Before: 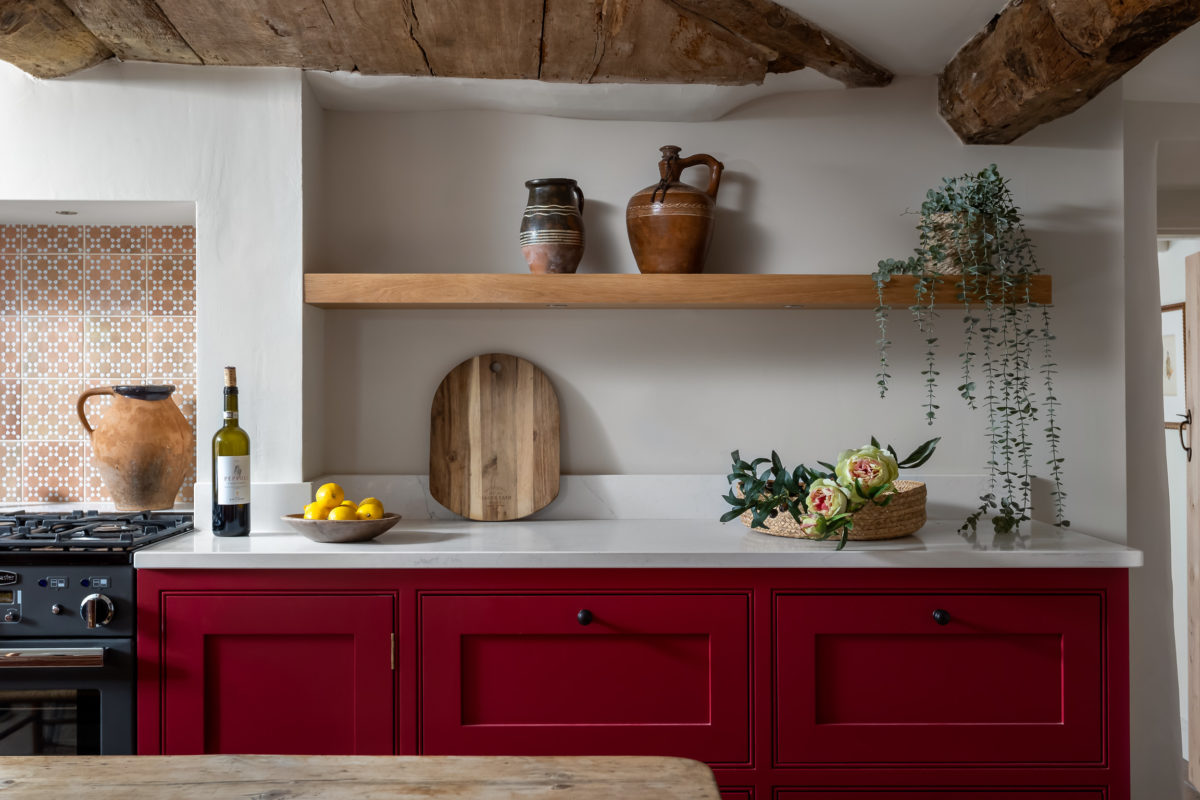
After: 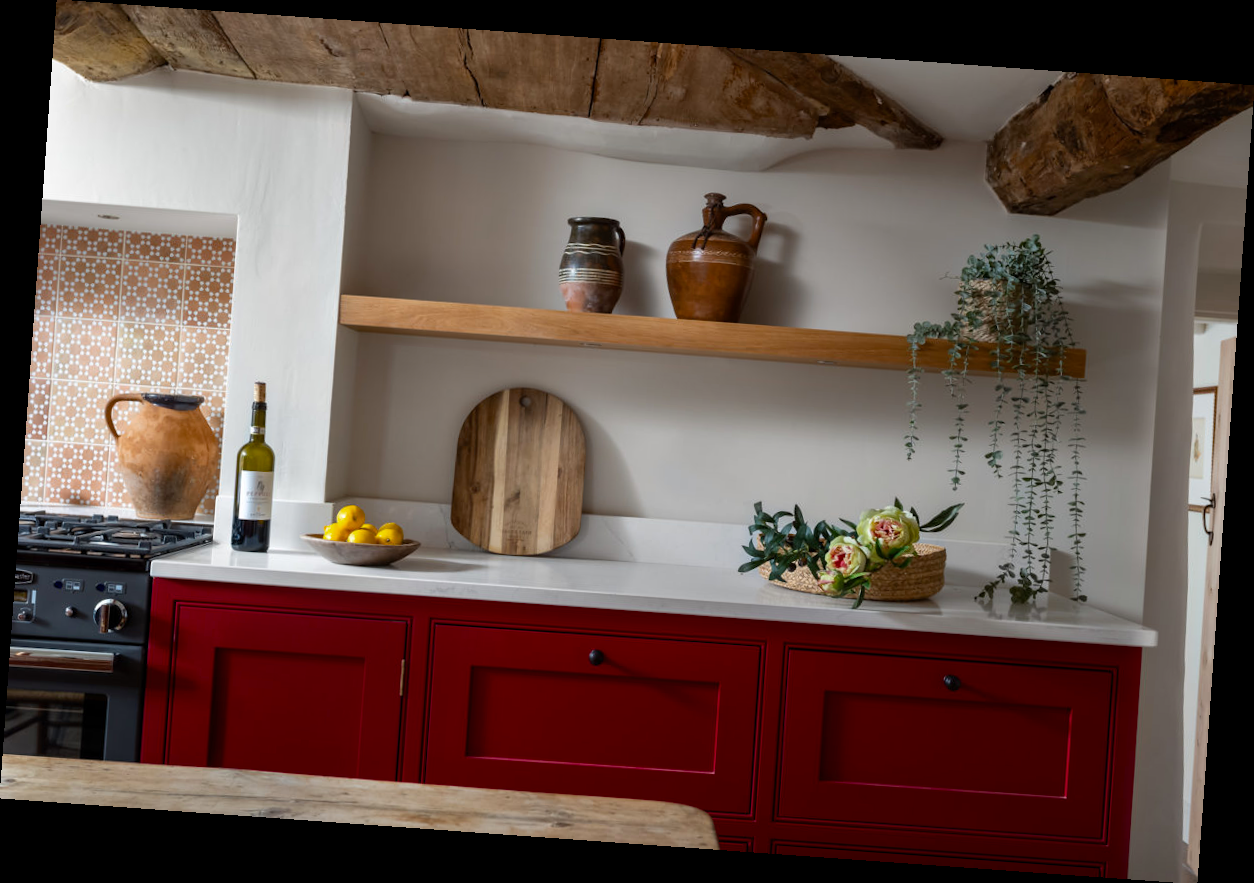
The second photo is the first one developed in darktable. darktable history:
color balance rgb: perceptual saturation grading › global saturation 8.89%, saturation formula JzAzBz (2021)
rotate and perspective: rotation 4.1°, automatic cropping off
